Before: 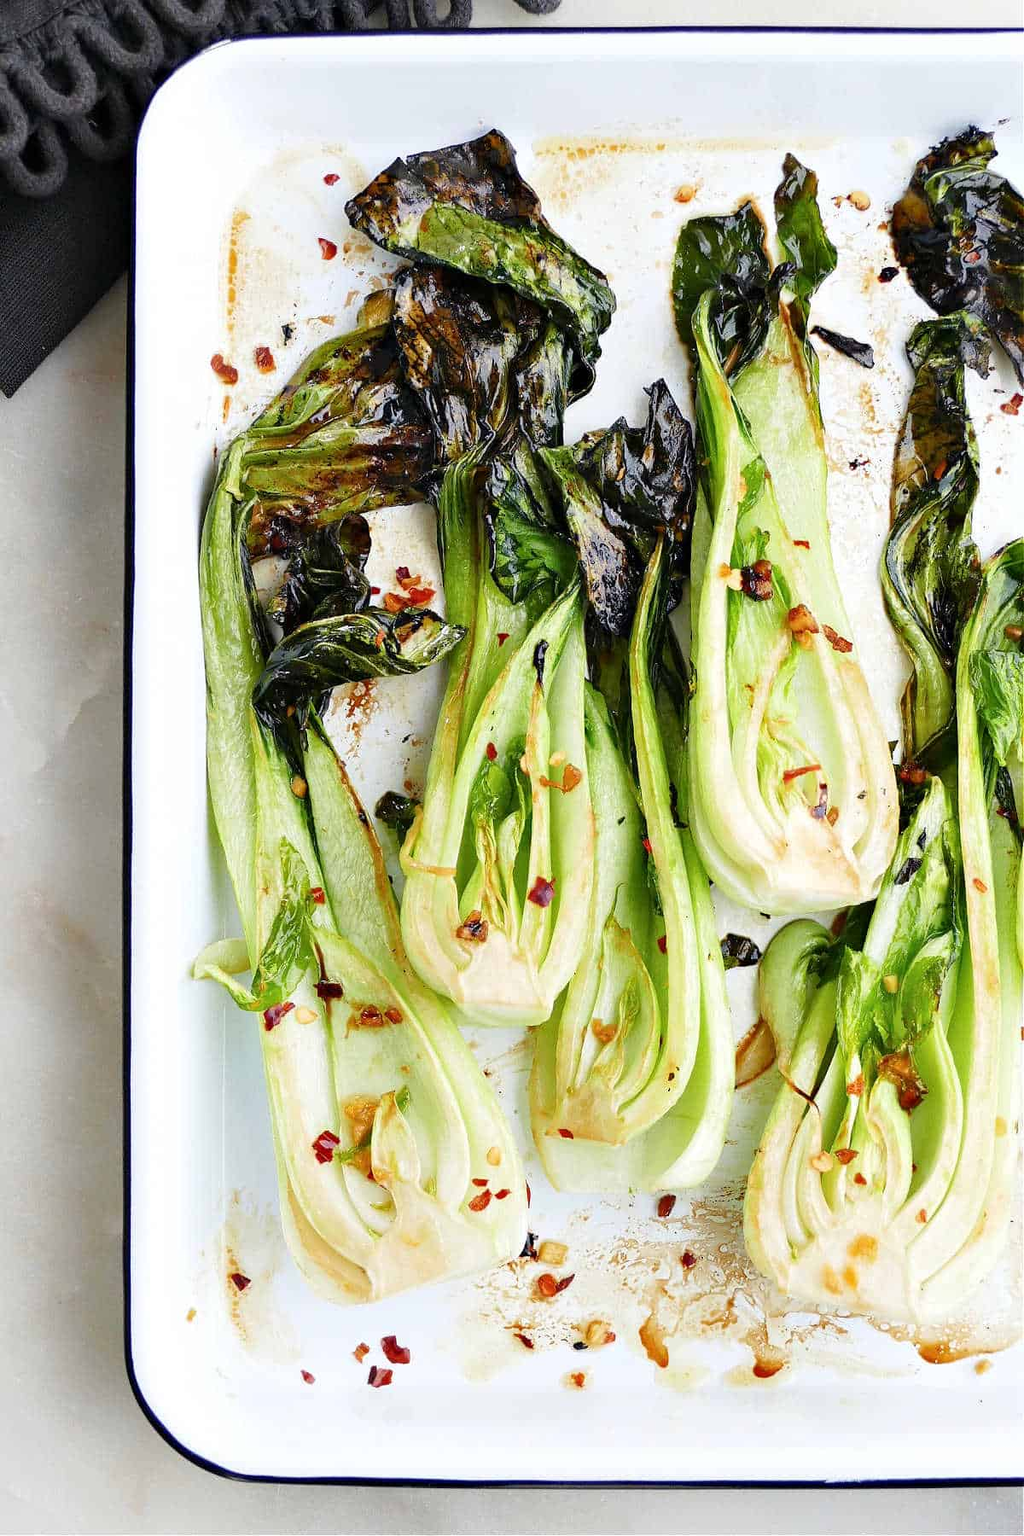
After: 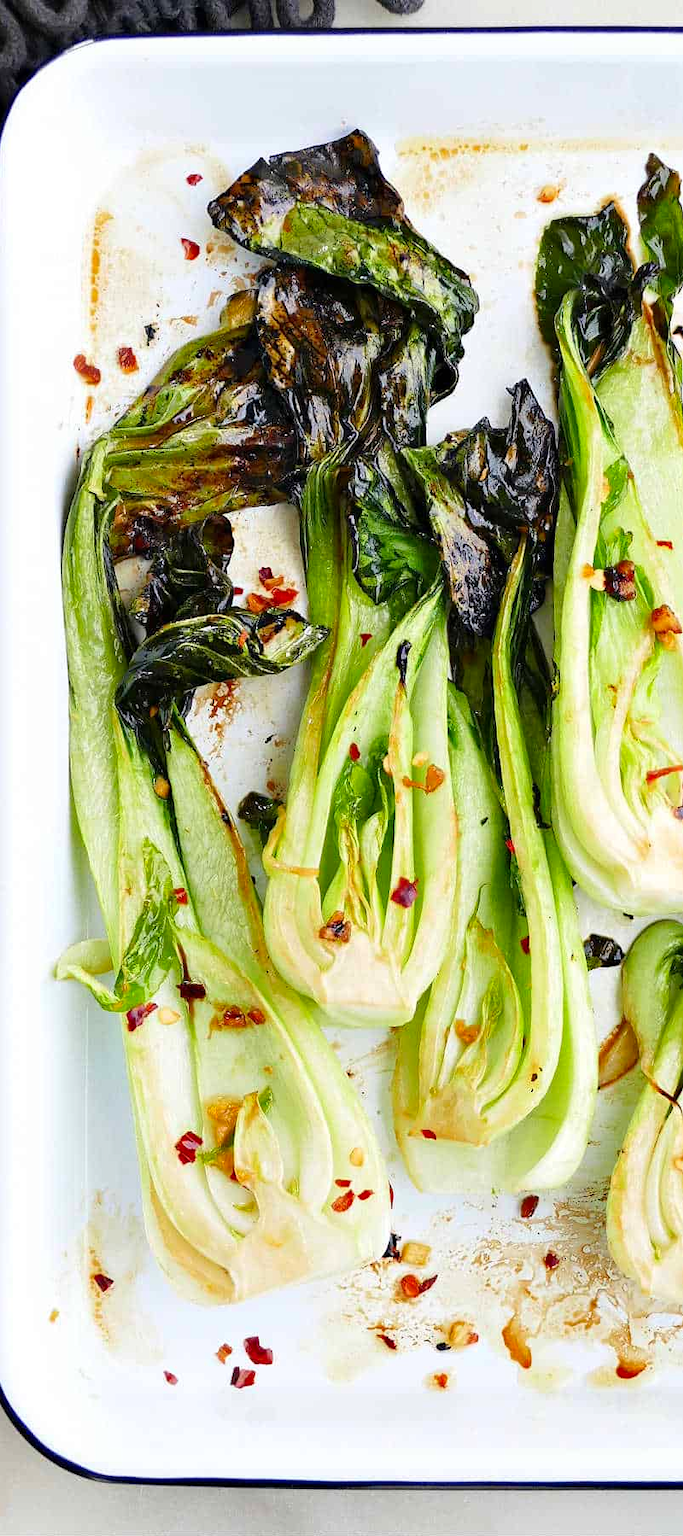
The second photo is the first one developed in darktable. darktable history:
crop and rotate: left 13.489%, right 19.707%
contrast brightness saturation: contrast 0.042, saturation 0.162
